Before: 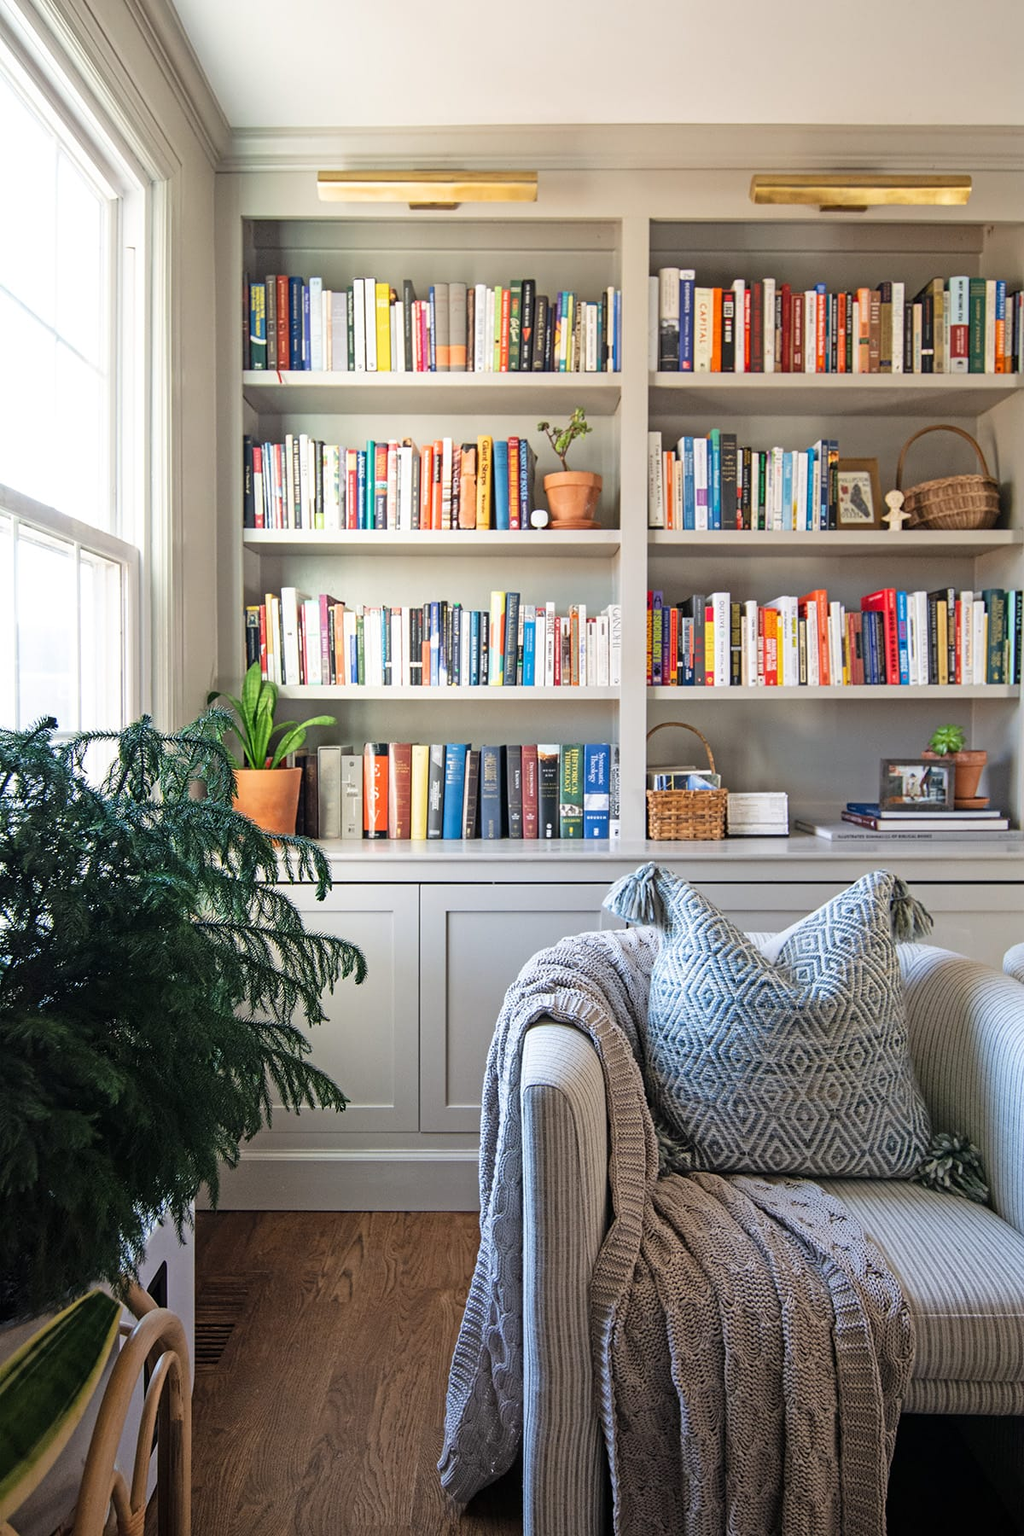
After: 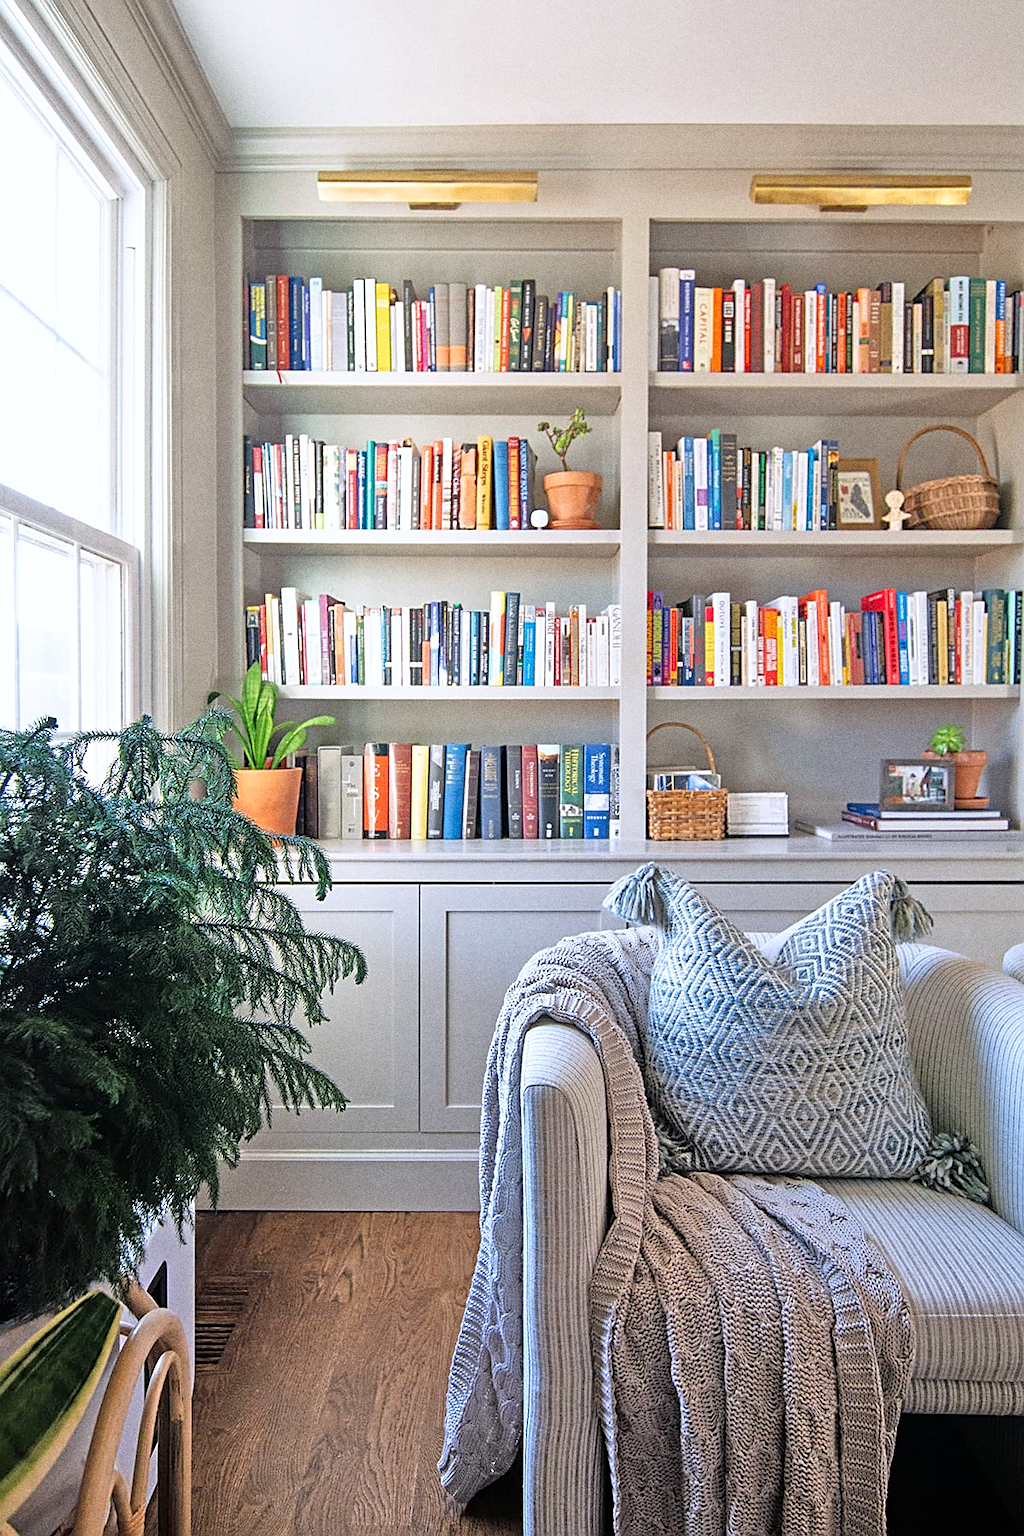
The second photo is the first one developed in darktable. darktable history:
sharpen: on, module defaults
grain: coarseness 0.09 ISO, strength 40%
white balance: red 0.984, blue 1.059
tone equalizer: -7 EV 0.15 EV, -6 EV 0.6 EV, -5 EV 1.15 EV, -4 EV 1.33 EV, -3 EV 1.15 EV, -2 EV 0.6 EV, -1 EV 0.15 EV, mask exposure compensation -0.5 EV
